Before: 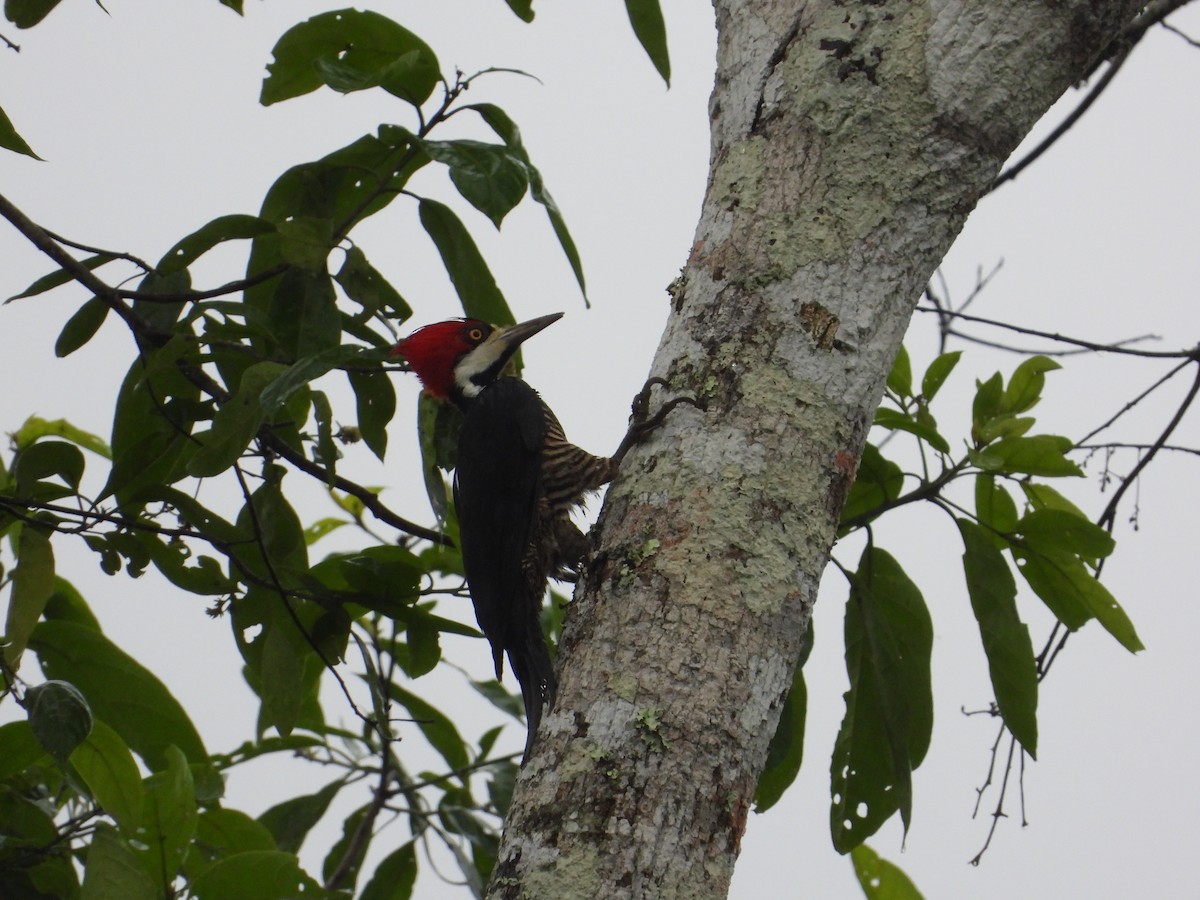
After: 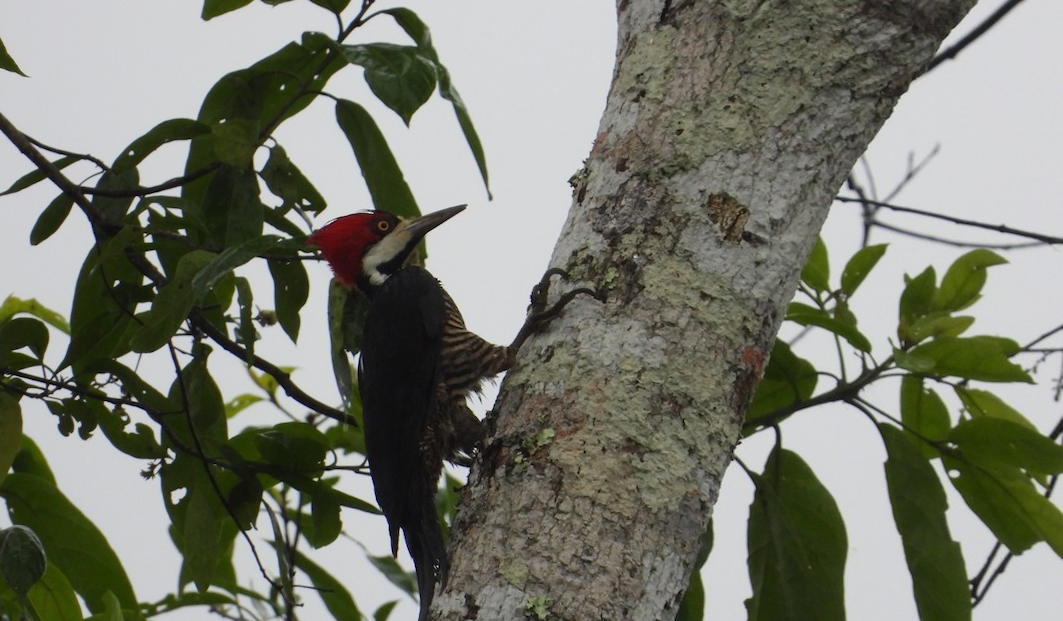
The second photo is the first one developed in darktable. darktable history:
crop: top 7.49%, right 9.717%, bottom 11.943%
rotate and perspective: rotation 1.69°, lens shift (vertical) -0.023, lens shift (horizontal) -0.291, crop left 0.025, crop right 0.988, crop top 0.092, crop bottom 0.842
